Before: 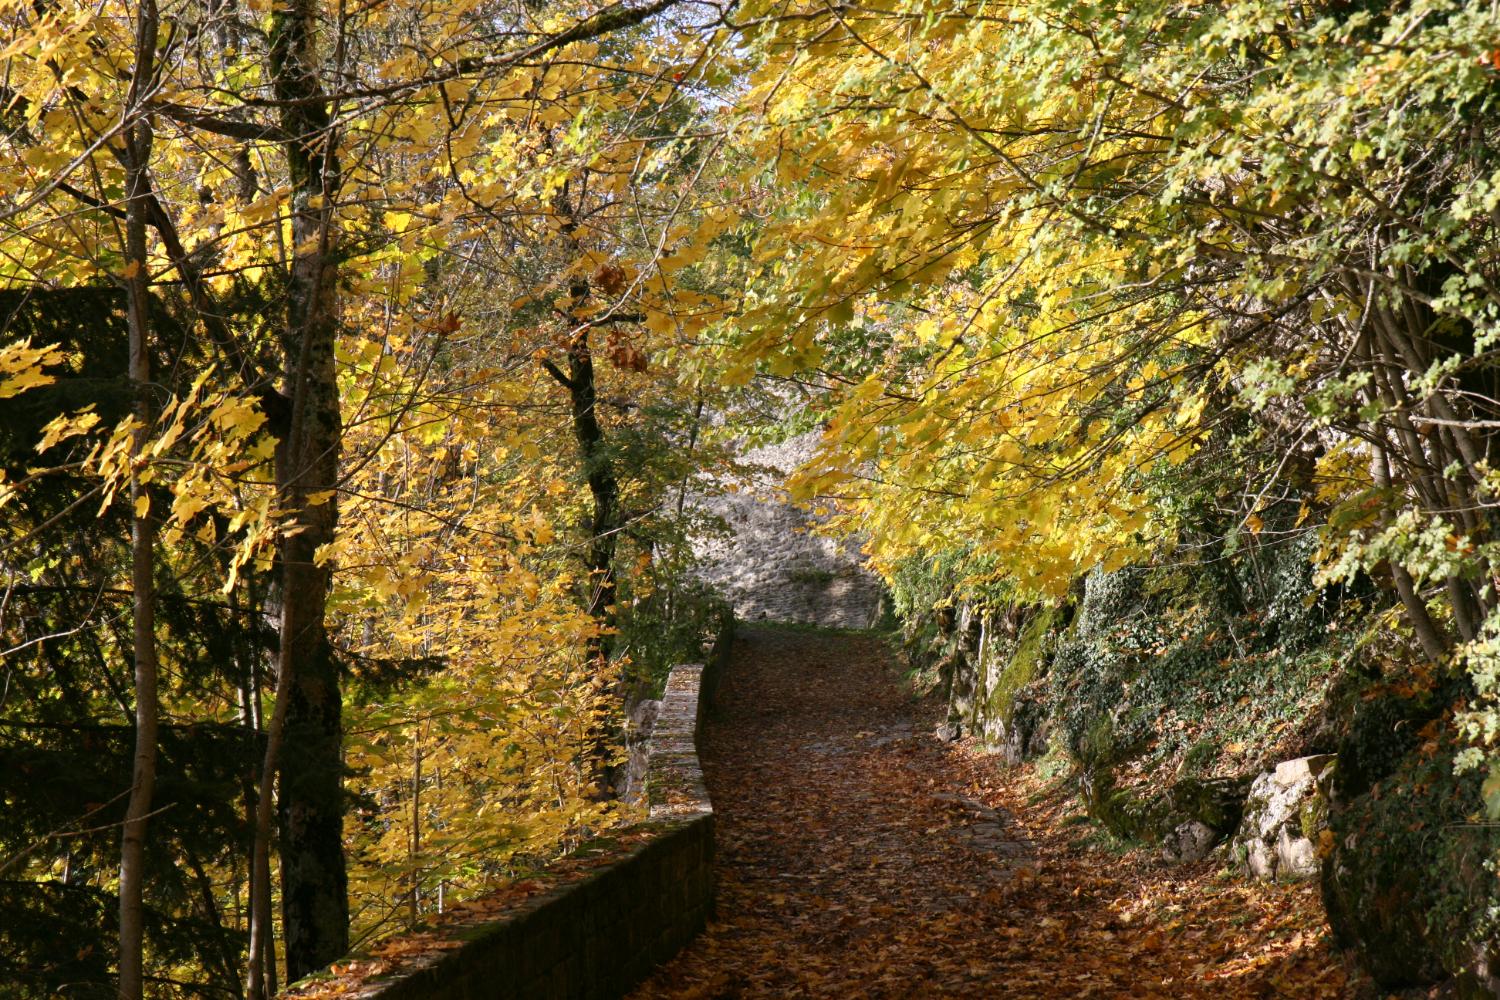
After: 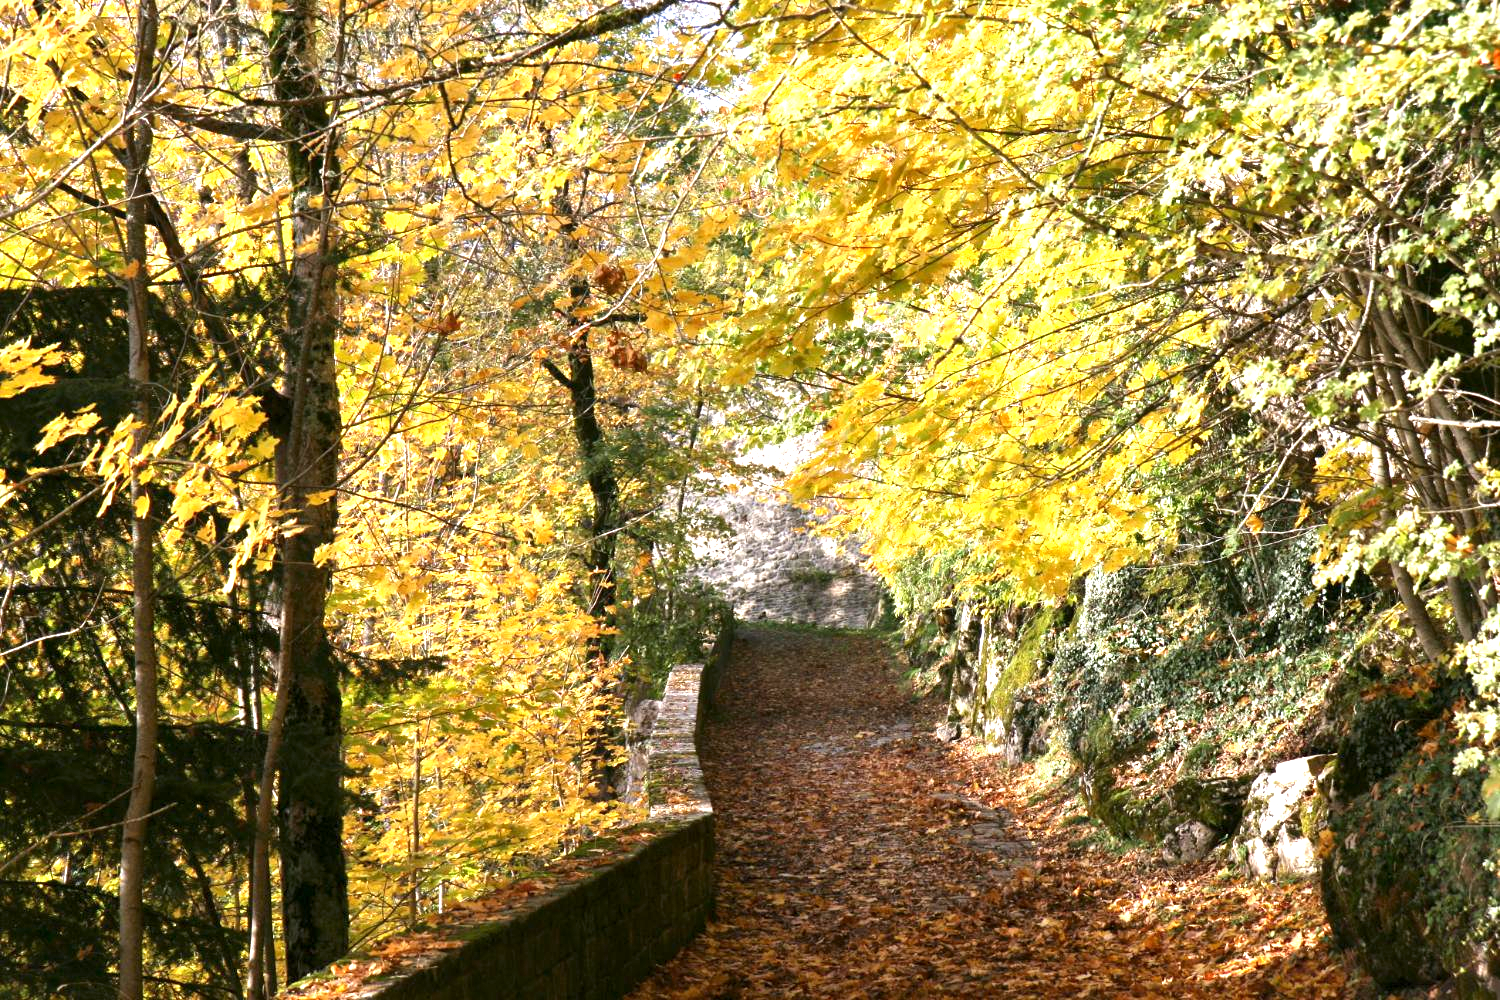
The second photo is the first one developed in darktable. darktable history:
color correction: highlights b* 0.015
local contrast: mode bilateral grid, contrast 19, coarseness 50, detail 119%, midtone range 0.2
exposure: exposure 1.266 EV, compensate exposure bias true, compensate highlight preservation false
